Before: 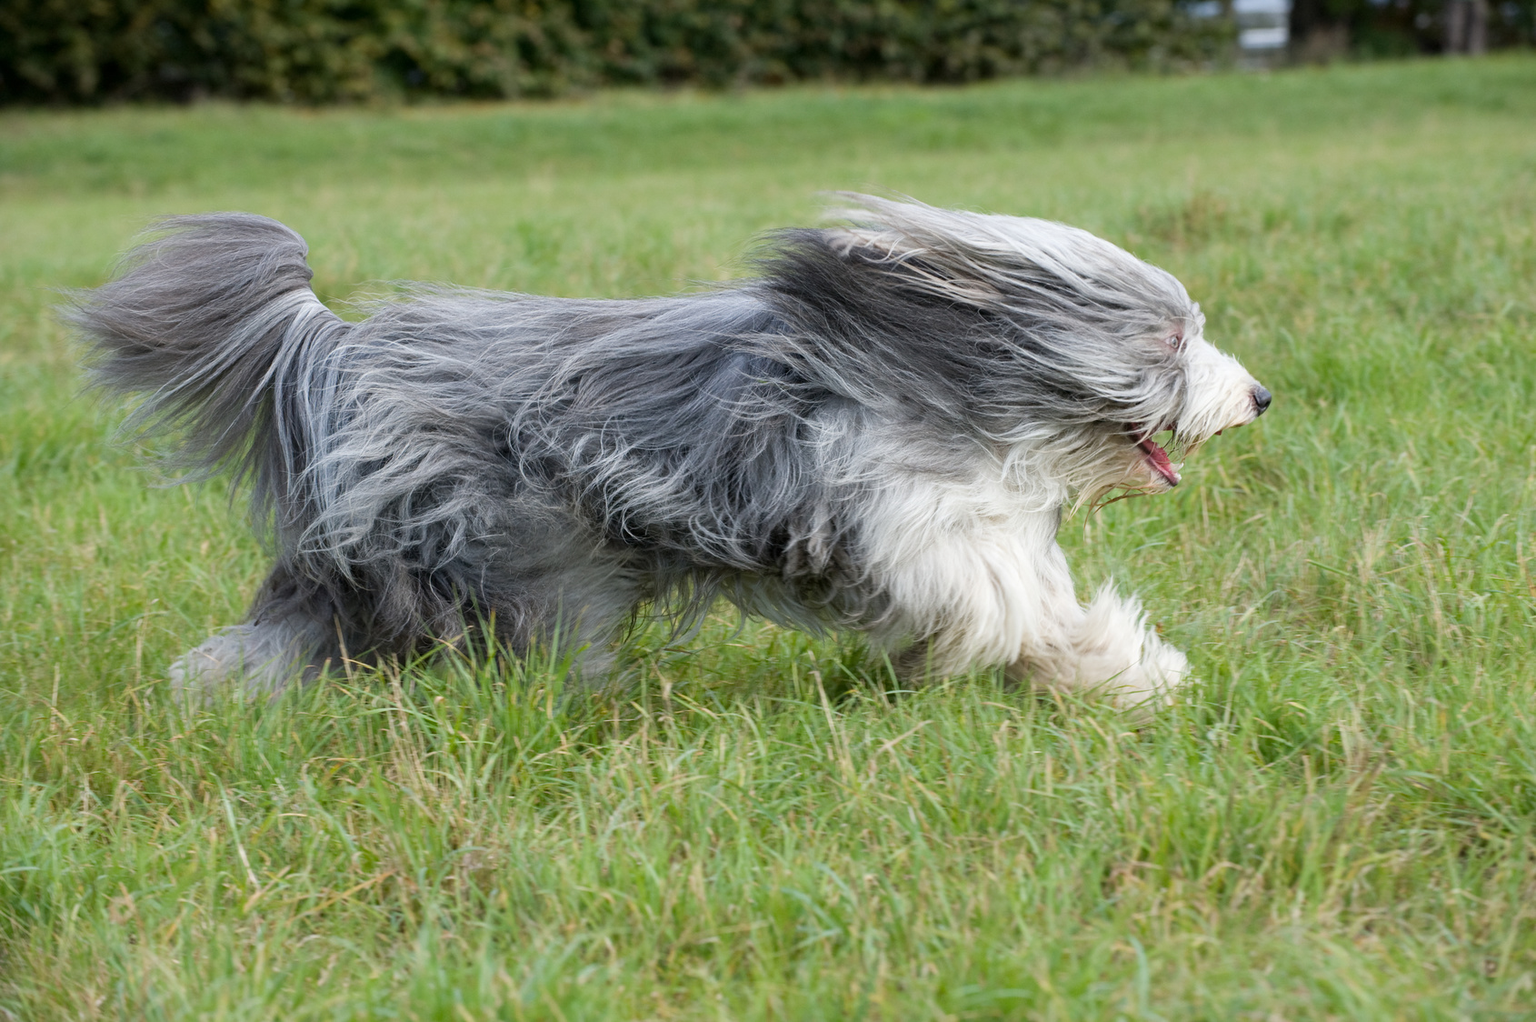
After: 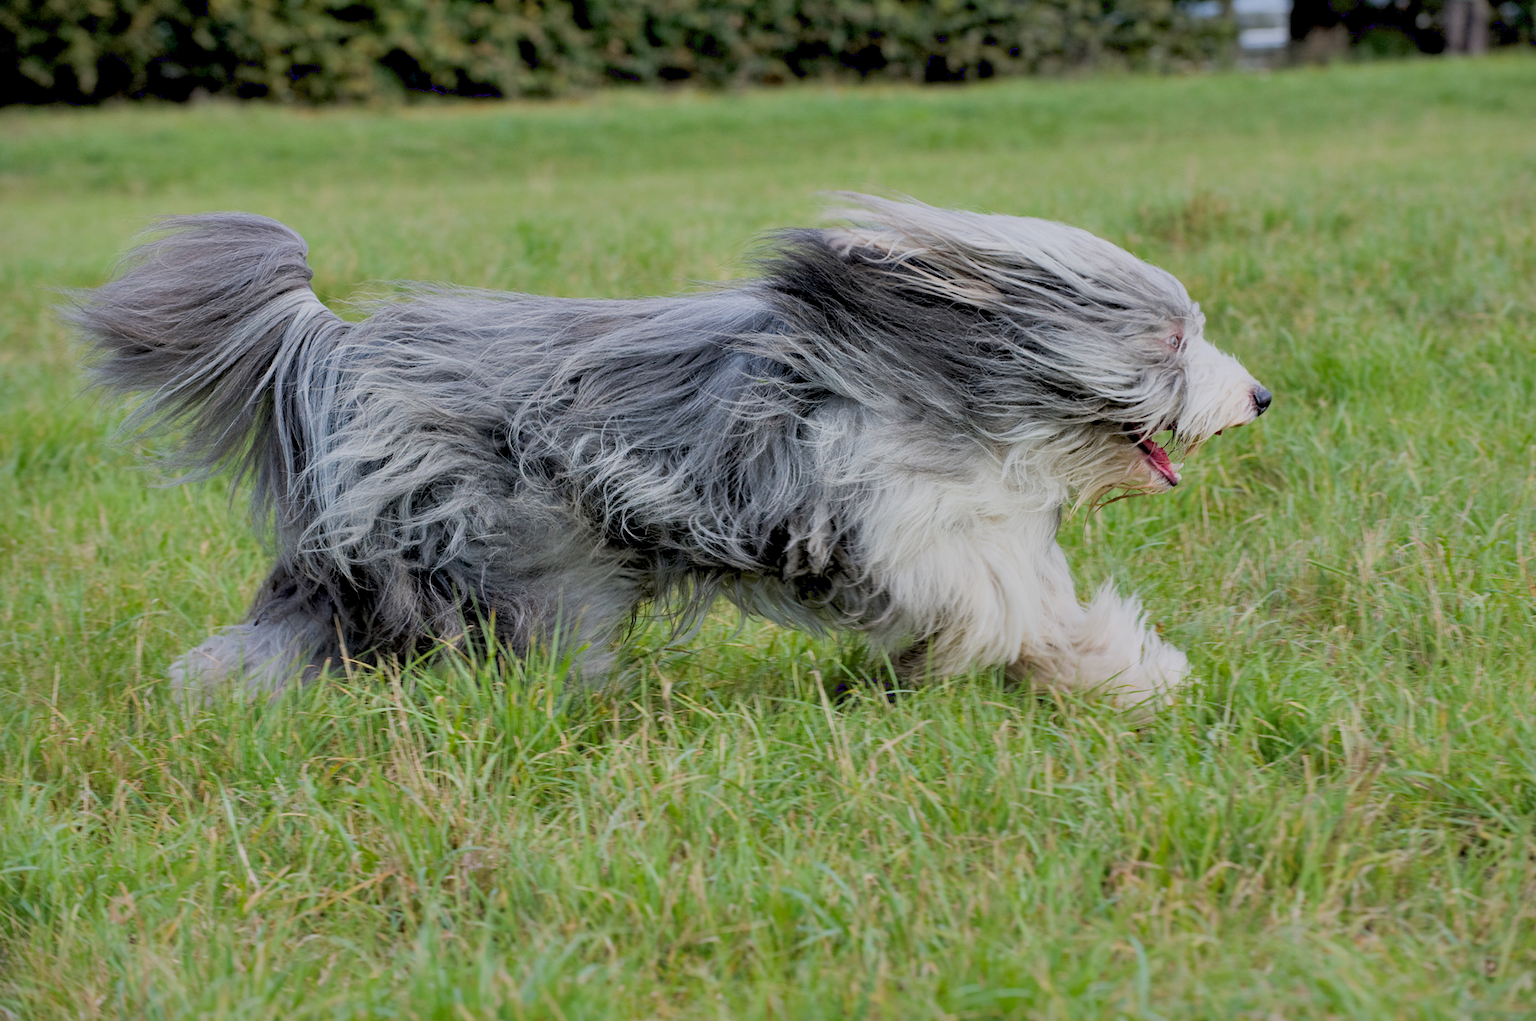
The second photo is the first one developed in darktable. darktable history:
shadows and highlights: on, module defaults
filmic rgb: middle gray luminance 4.13%, black relative exposure -13.03 EV, white relative exposure 5.04 EV, target black luminance 0%, hardness 5.18, latitude 59.57%, contrast 0.75, highlights saturation mix 4.9%, shadows ↔ highlights balance 25.39%, color science v6 (2022)
contrast equalizer: y [[0.6 ×6], [0.55 ×6], [0 ×6], [0 ×6], [0 ×6]]
